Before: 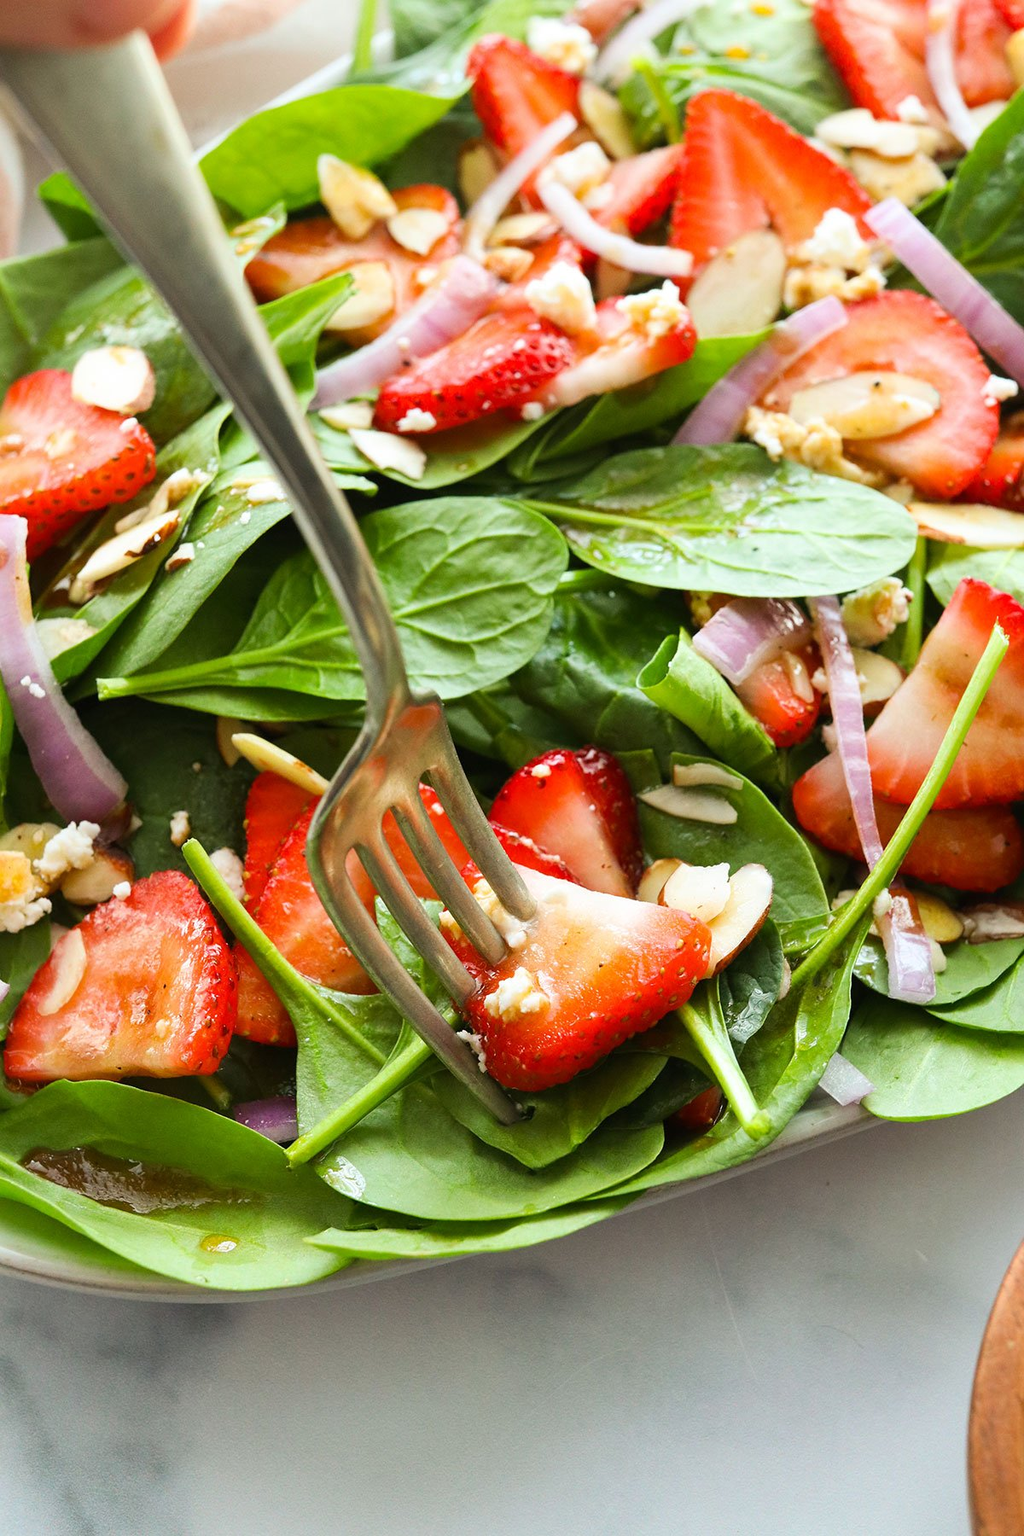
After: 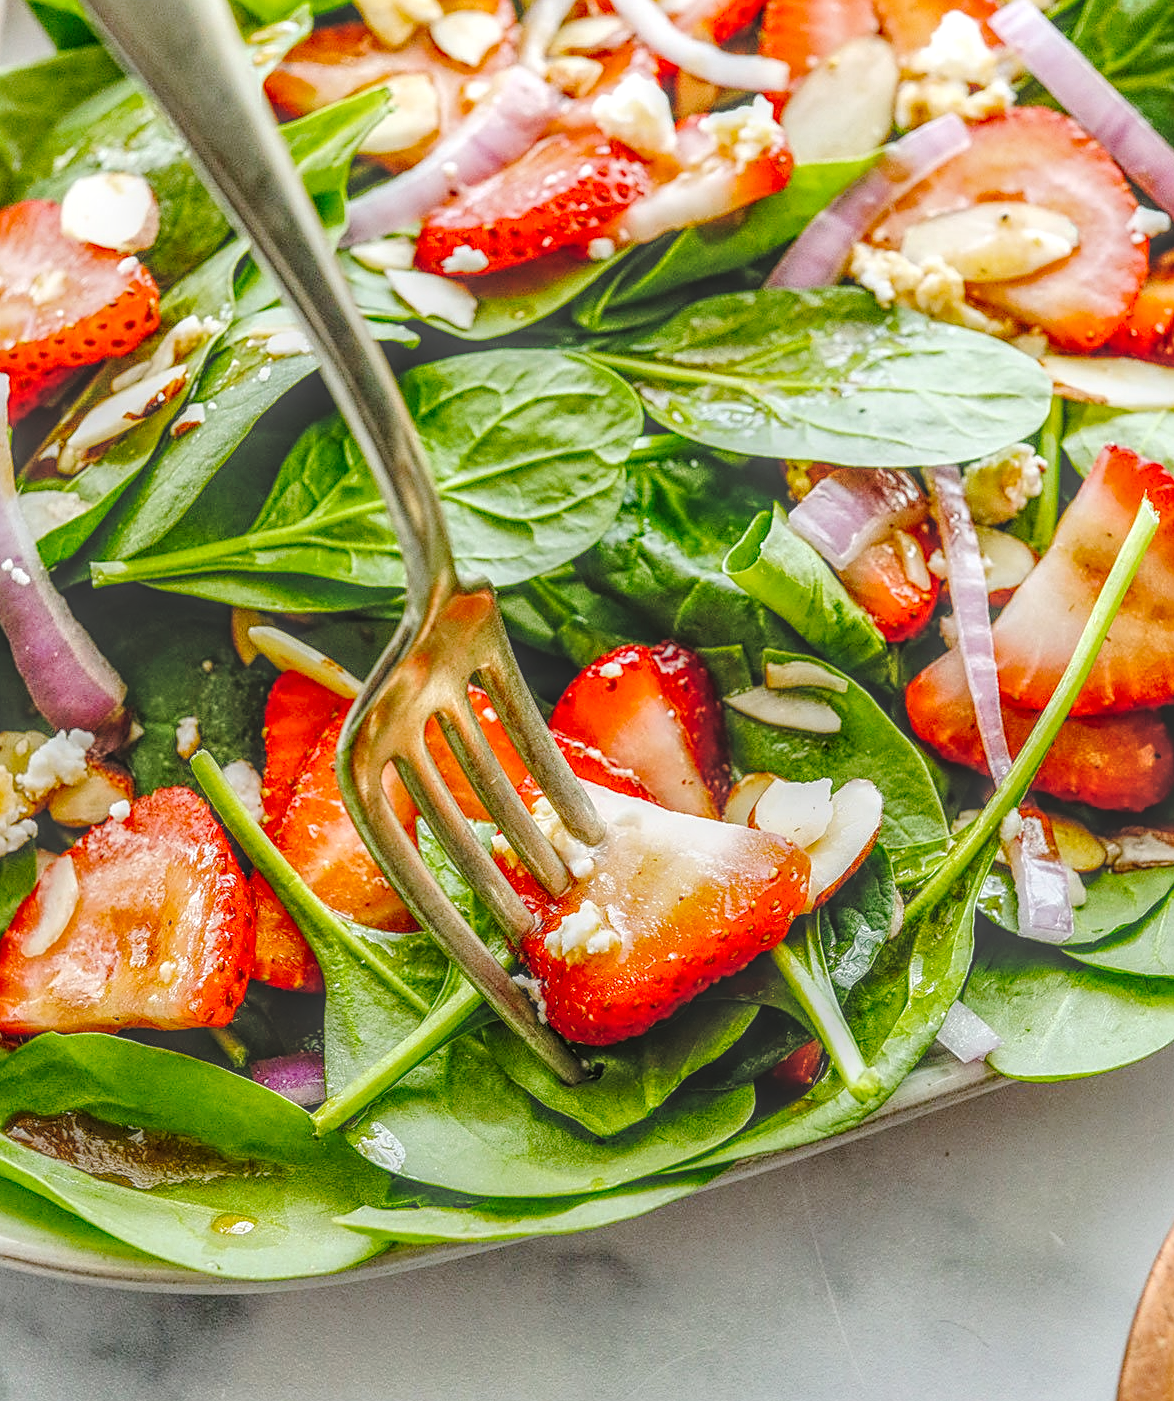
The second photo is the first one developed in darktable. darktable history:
sharpen: amount 0.491
base curve: preserve colors none
crop and rotate: left 1.944%, top 12.967%, right 0.212%, bottom 9.171%
local contrast: highlights 4%, shadows 4%, detail 200%, midtone range 0.249
tone curve: curves: ch0 [(0, 0) (0.003, 0.002) (0.011, 0.007) (0.025, 0.014) (0.044, 0.023) (0.069, 0.033) (0.1, 0.052) (0.136, 0.081) (0.177, 0.134) (0.224, 0.205) (0.277, 0.296) (0.335, 0.401) (0.399, 0.501) (0.468, 0.589) (0.543, 0.658) (0.623, 0.738) (0.709, 0.804) (0.801, 0.871) (0.898, 0.93) (1, 1)], preserve colors none
